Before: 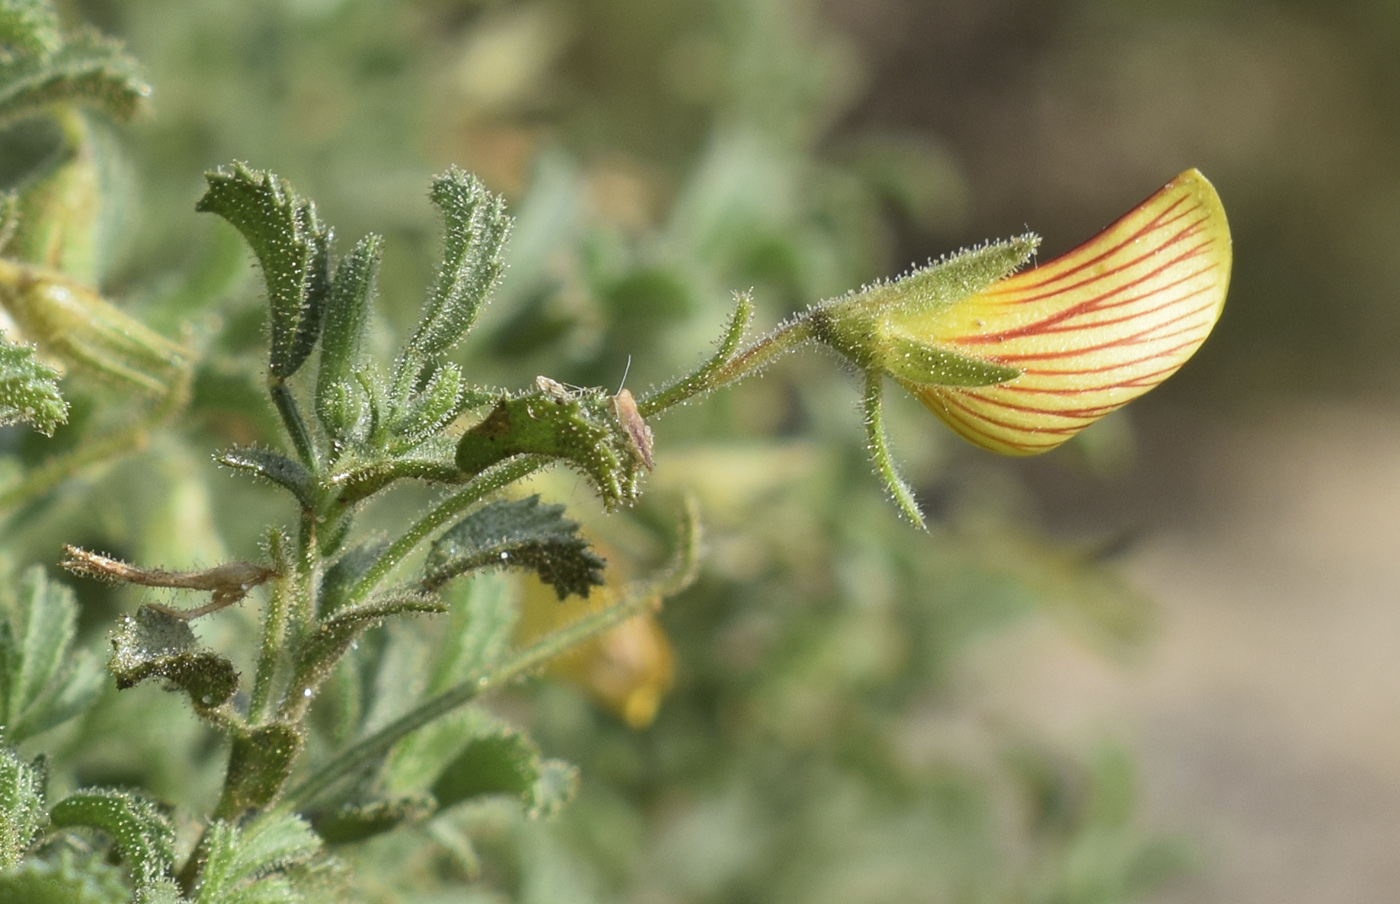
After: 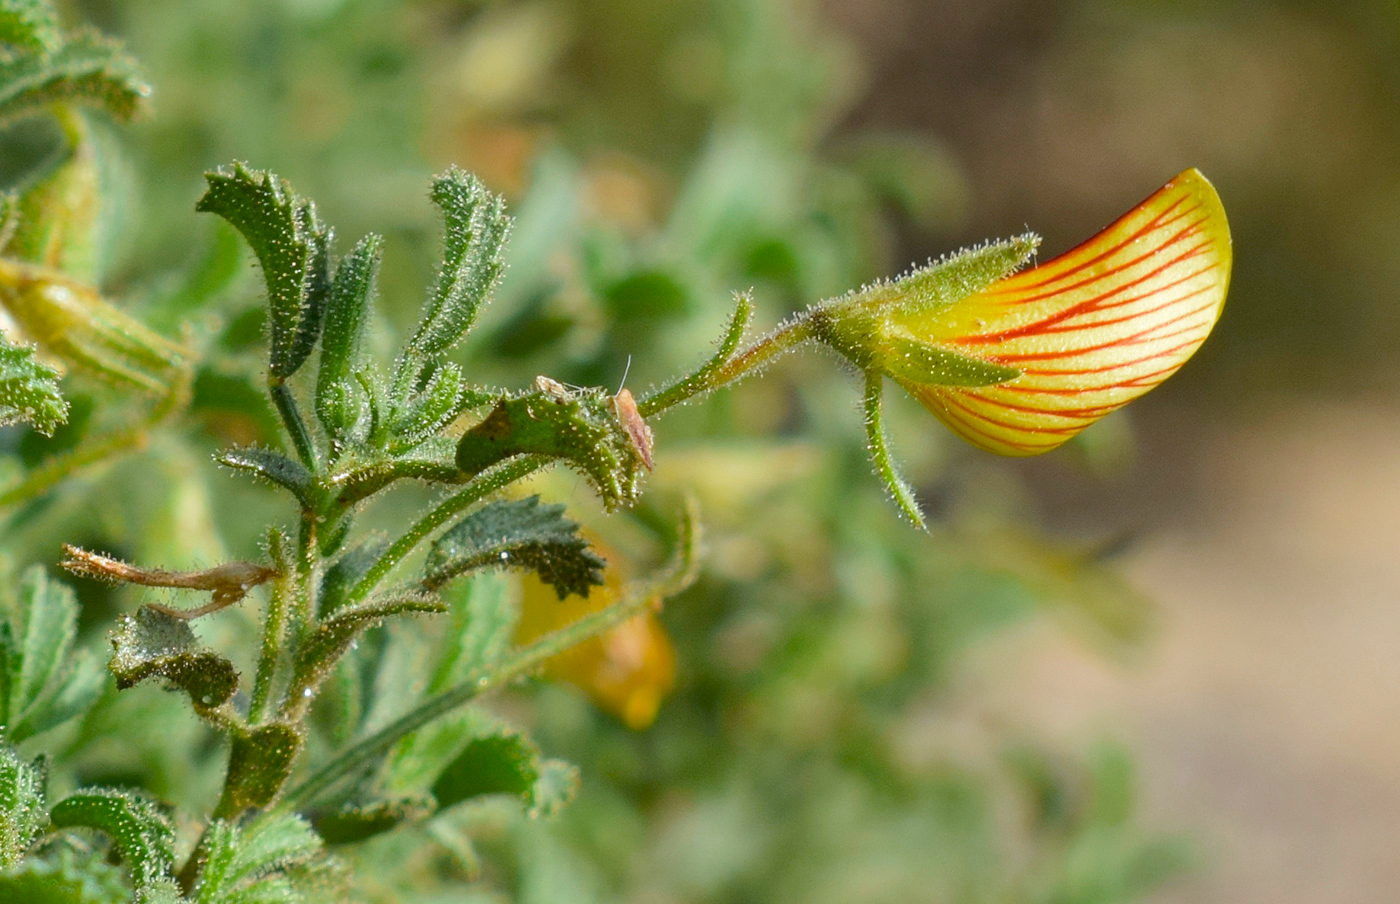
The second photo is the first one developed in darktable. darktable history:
color balance rgb: perceptual saturation grading › global saturation 19.325%, perceptual brilliance grading › mid-tones 10.685%, perceptual brilliance grading › shadows 14.943%, saturation formula JzAzBz (2021)
